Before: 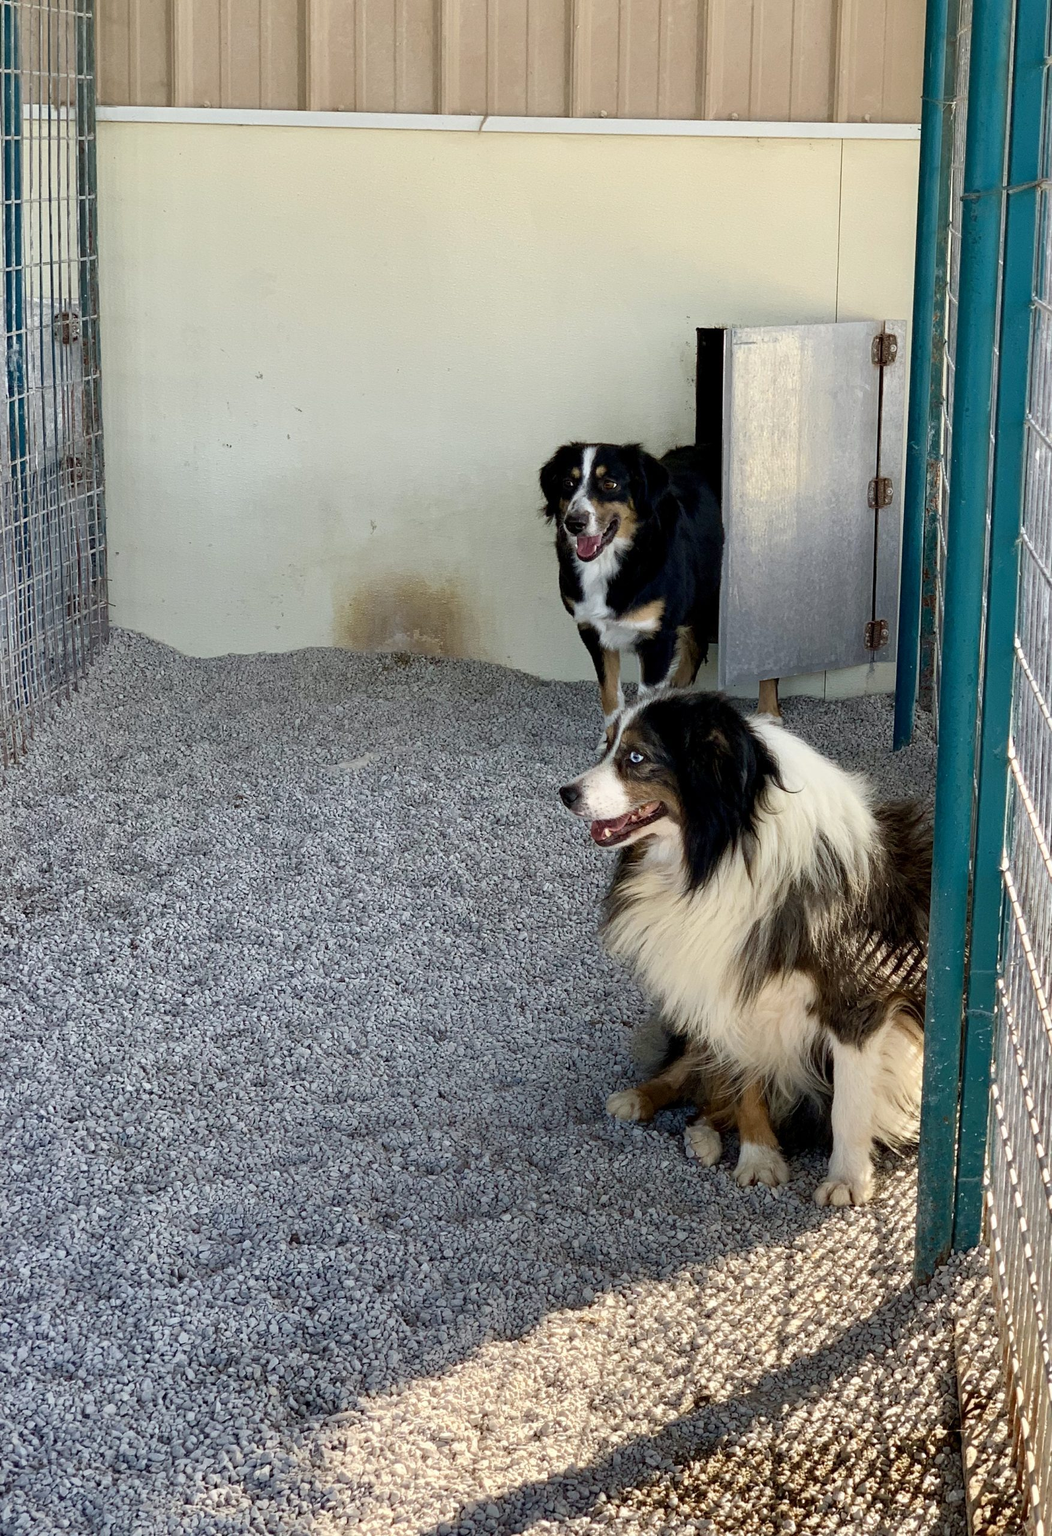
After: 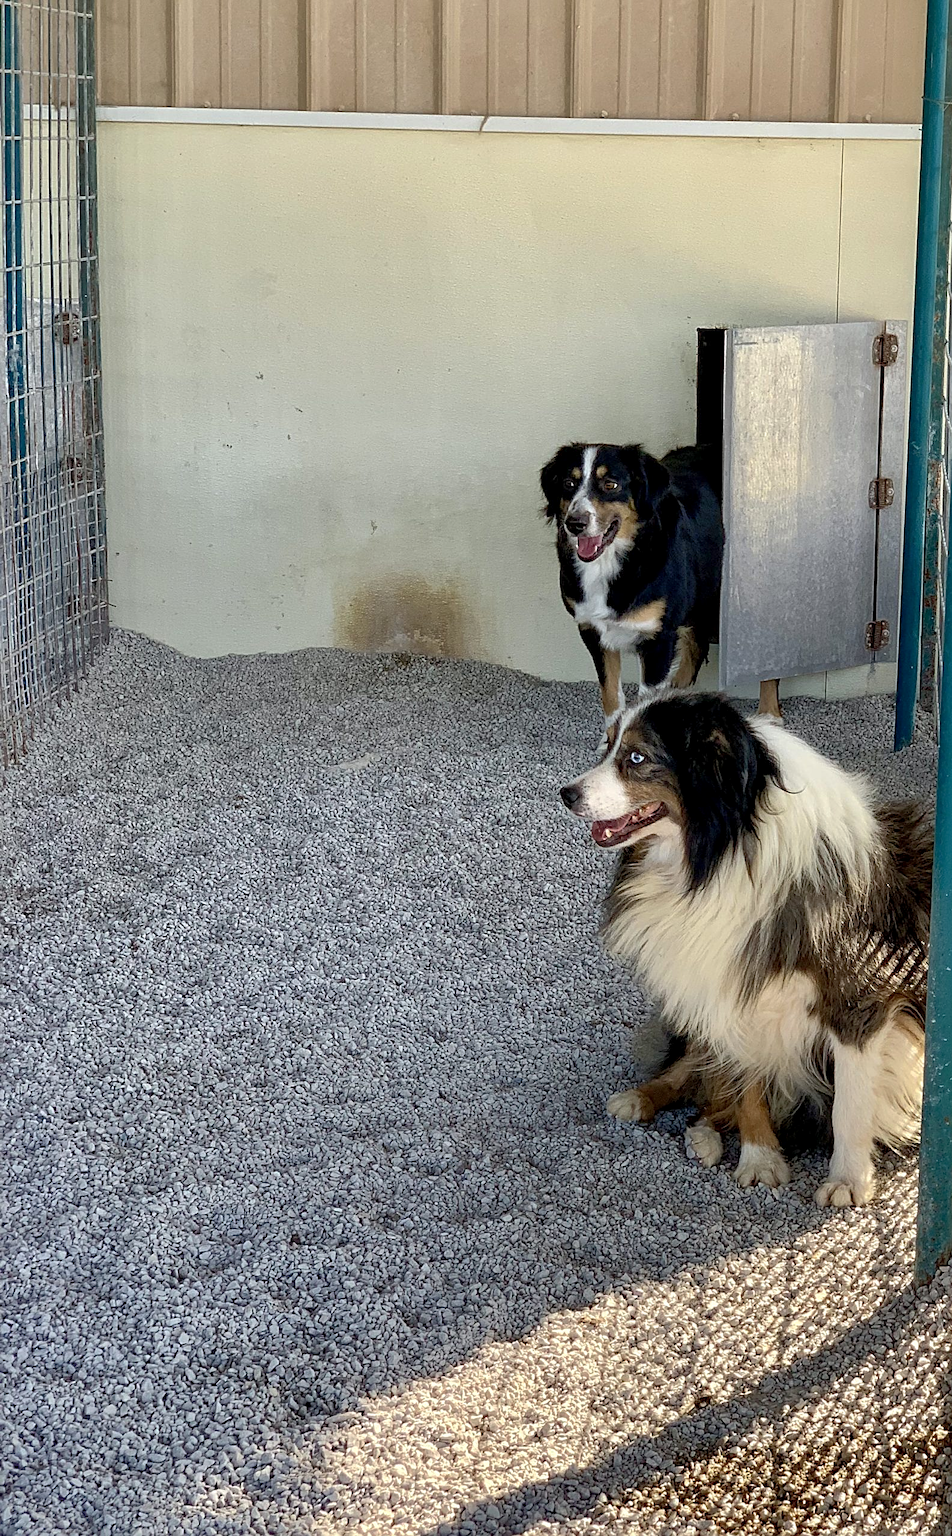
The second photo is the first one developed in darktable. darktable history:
sharpen: on, module defaults
crop: right 9.509%, bottom 0.031%
shadows and highlights: on, module defaults
local contrast: highlights 100%, shadows 100%, detail 120%, midtone range 0.2
exposure: compensate highlight preservation false
contrast brightness saturation: contrast 0.1, brightness 0.02, saturation 0.02
rotate and perspective: automatic cropping off
